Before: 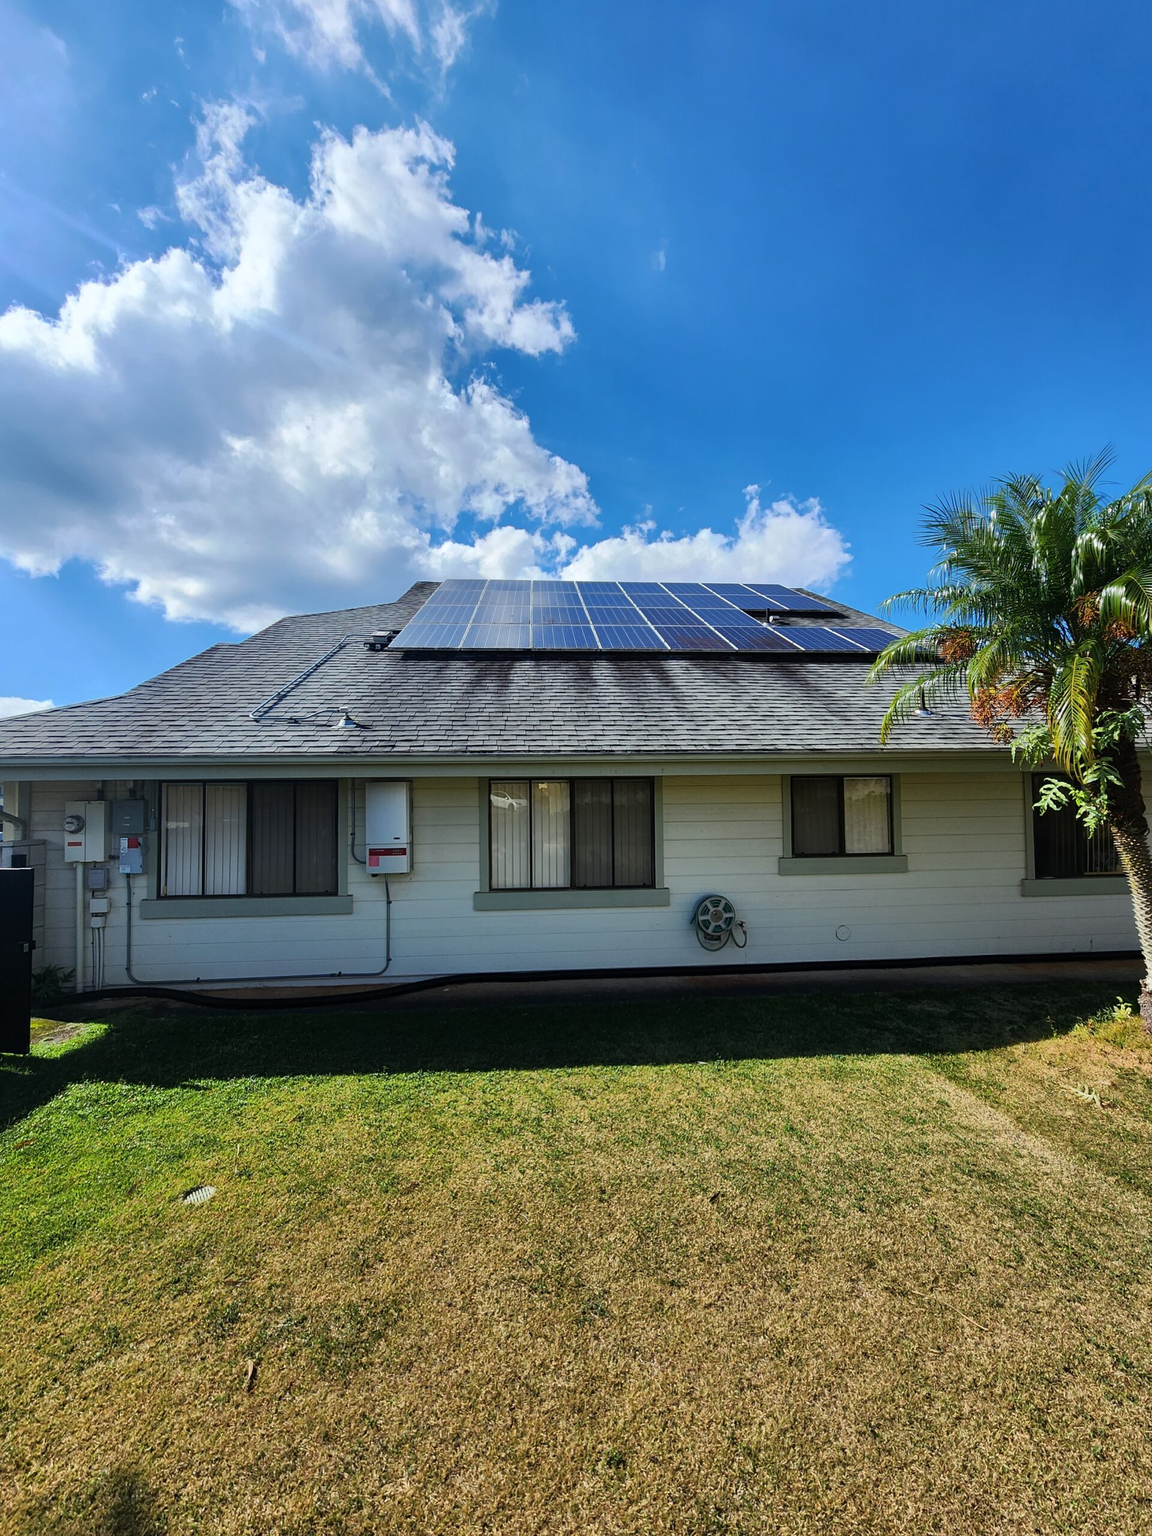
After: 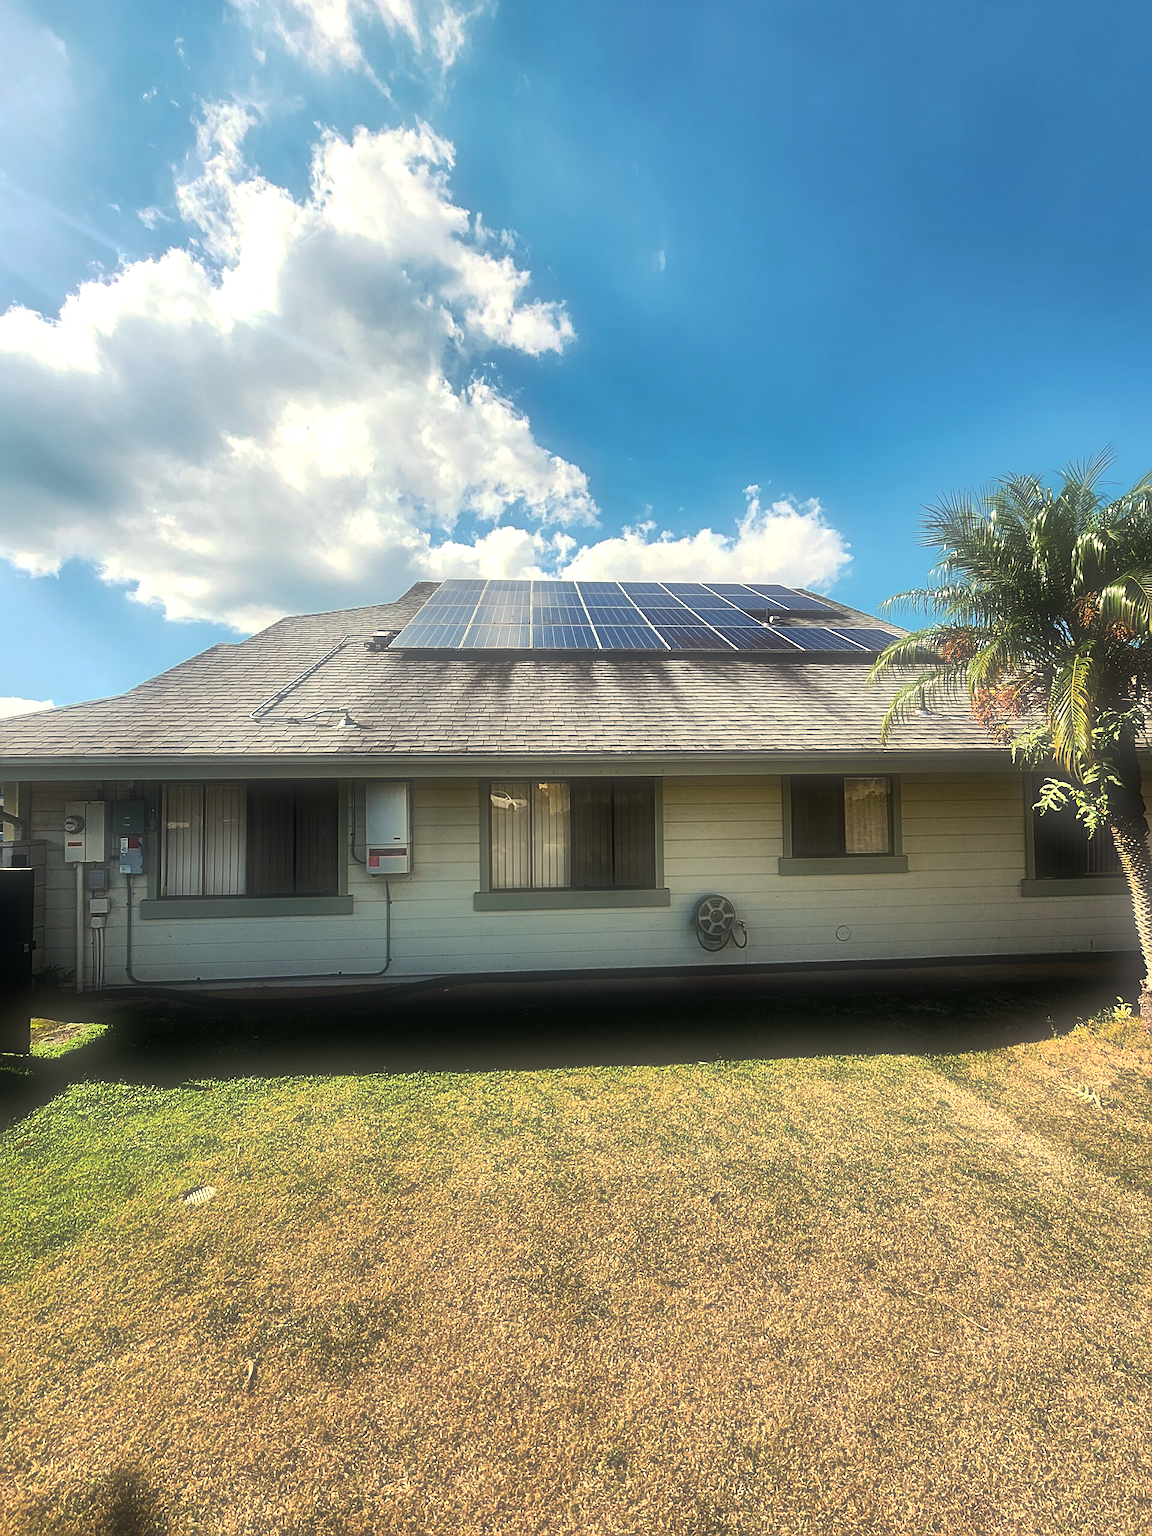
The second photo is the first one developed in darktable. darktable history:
haze removal: compatibility mode true, adaptive false
tone equalizer: -8 EV -0.75 EV, -7 EV -0.7 EV, -6 EV -0.6 EV, -5 EV -0.4 EV, -3 EV 0.4 EV, -2 EV 0.6 EV, -1 EV 0.7 EV, +0 EV 0.75 EV, edges refinement/feathering 500, mask exposure compensation -1.57 EV, preserve details no
sharpen: on, module defaults
white balance: red 1.123, blue 0.83
soften: size 60.24%, saturation 65.46%, brightness 0.506 EV, mix 25.7%
